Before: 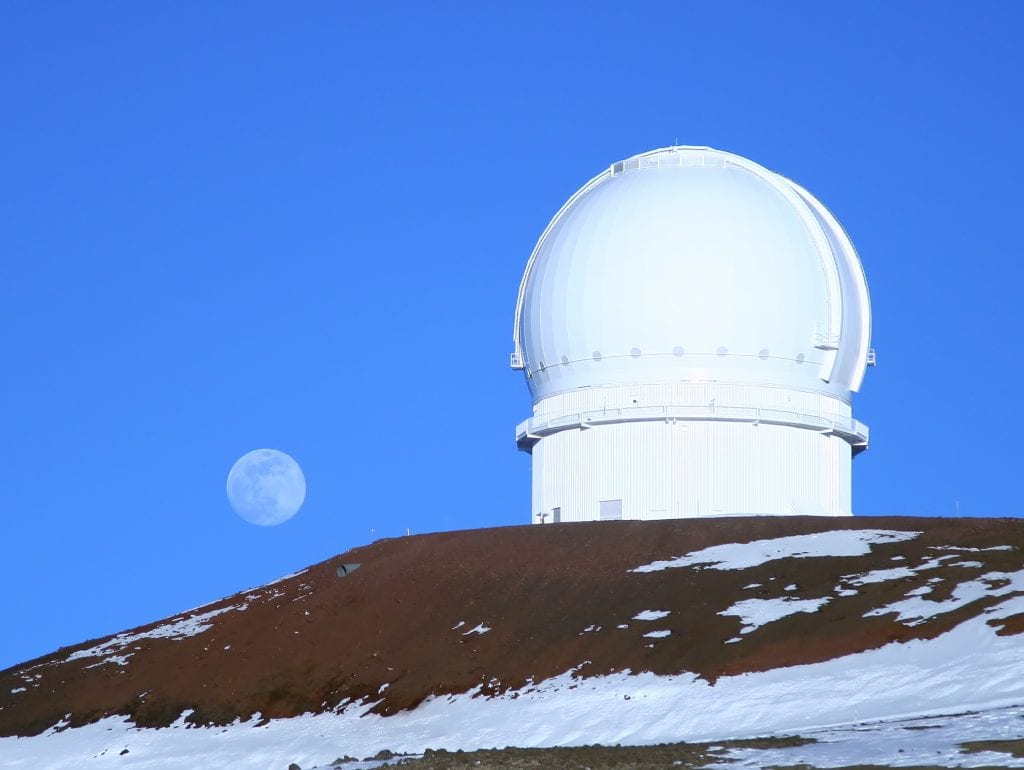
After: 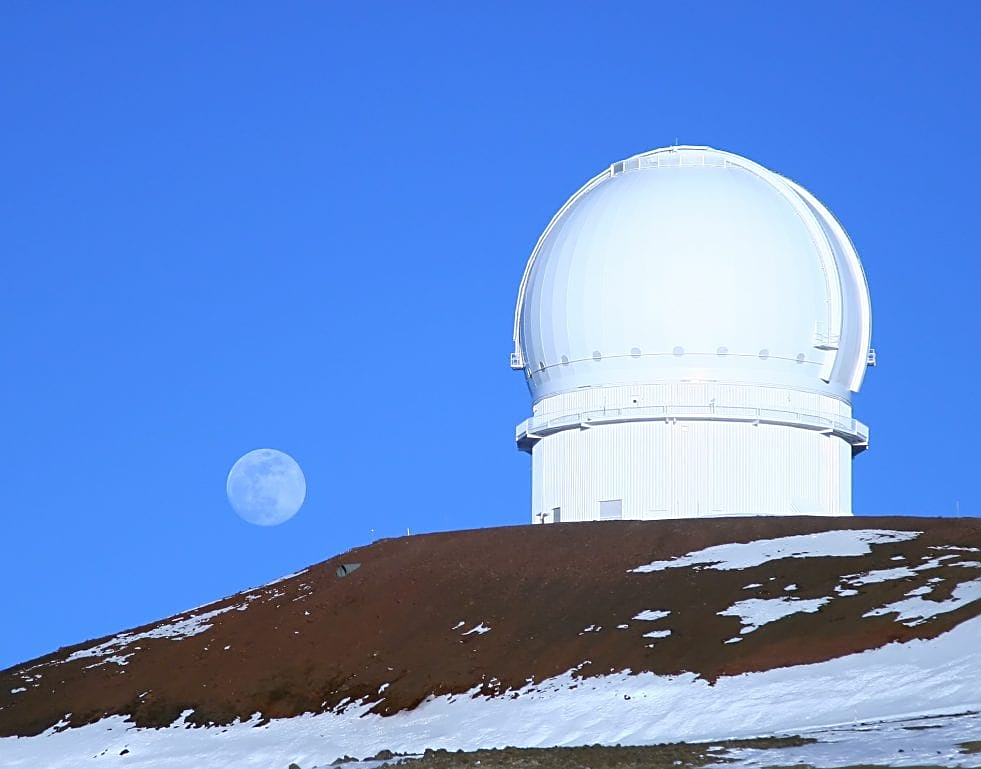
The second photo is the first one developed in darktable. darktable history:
sharpen: on, module defaults
crop: right 4.126%, bottom 0.031%
